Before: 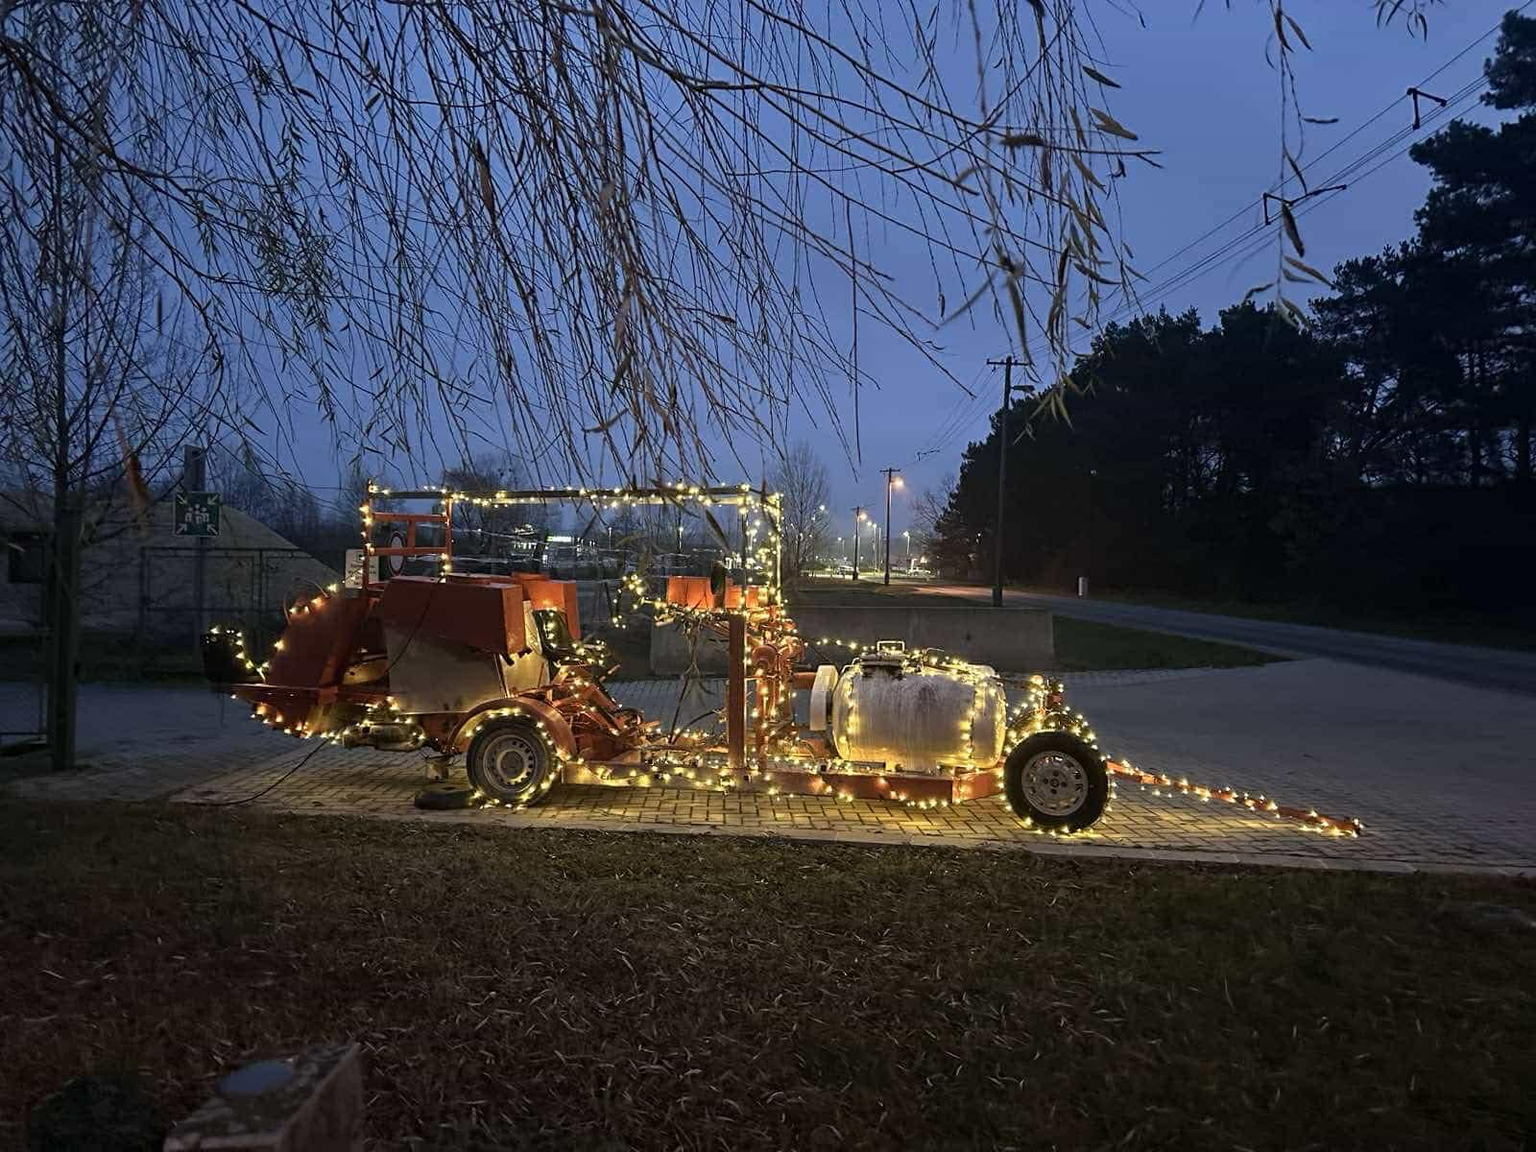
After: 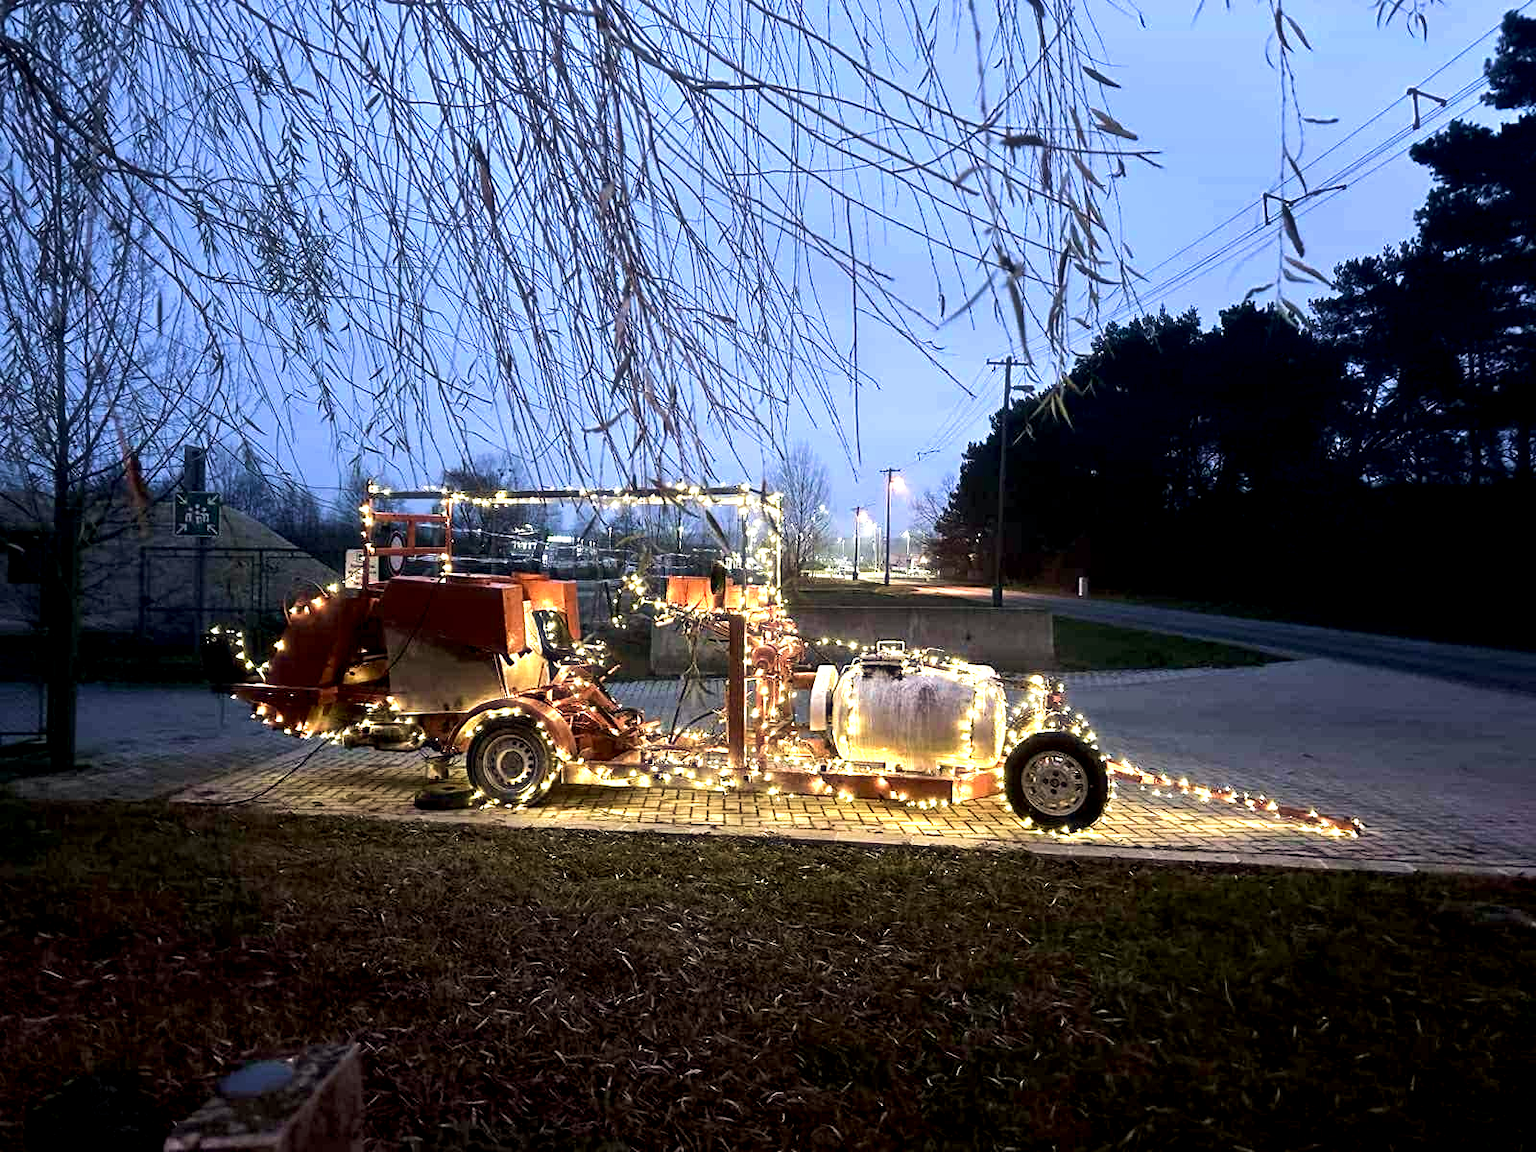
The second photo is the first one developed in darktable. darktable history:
velvia: strength 27%
tone equalizer: -8 EV -0.75 EV, -7 EV -0.7 EV, -6 EV -0.6 EV, -5 EV -0.4 EV, -3 EV 0.4 EV, -2 EV 0.6 EV, -1 EV 0.7 EV, +0 EV 0.75 EV, edges refinement/feathering 500, mask exposure compensation -1.57 EV, preserve details no
haze removal: strength -0.1, adaptive false
exposure: black level correction 0.008, exposure 0.979 EV, compensate highlight preservation false
